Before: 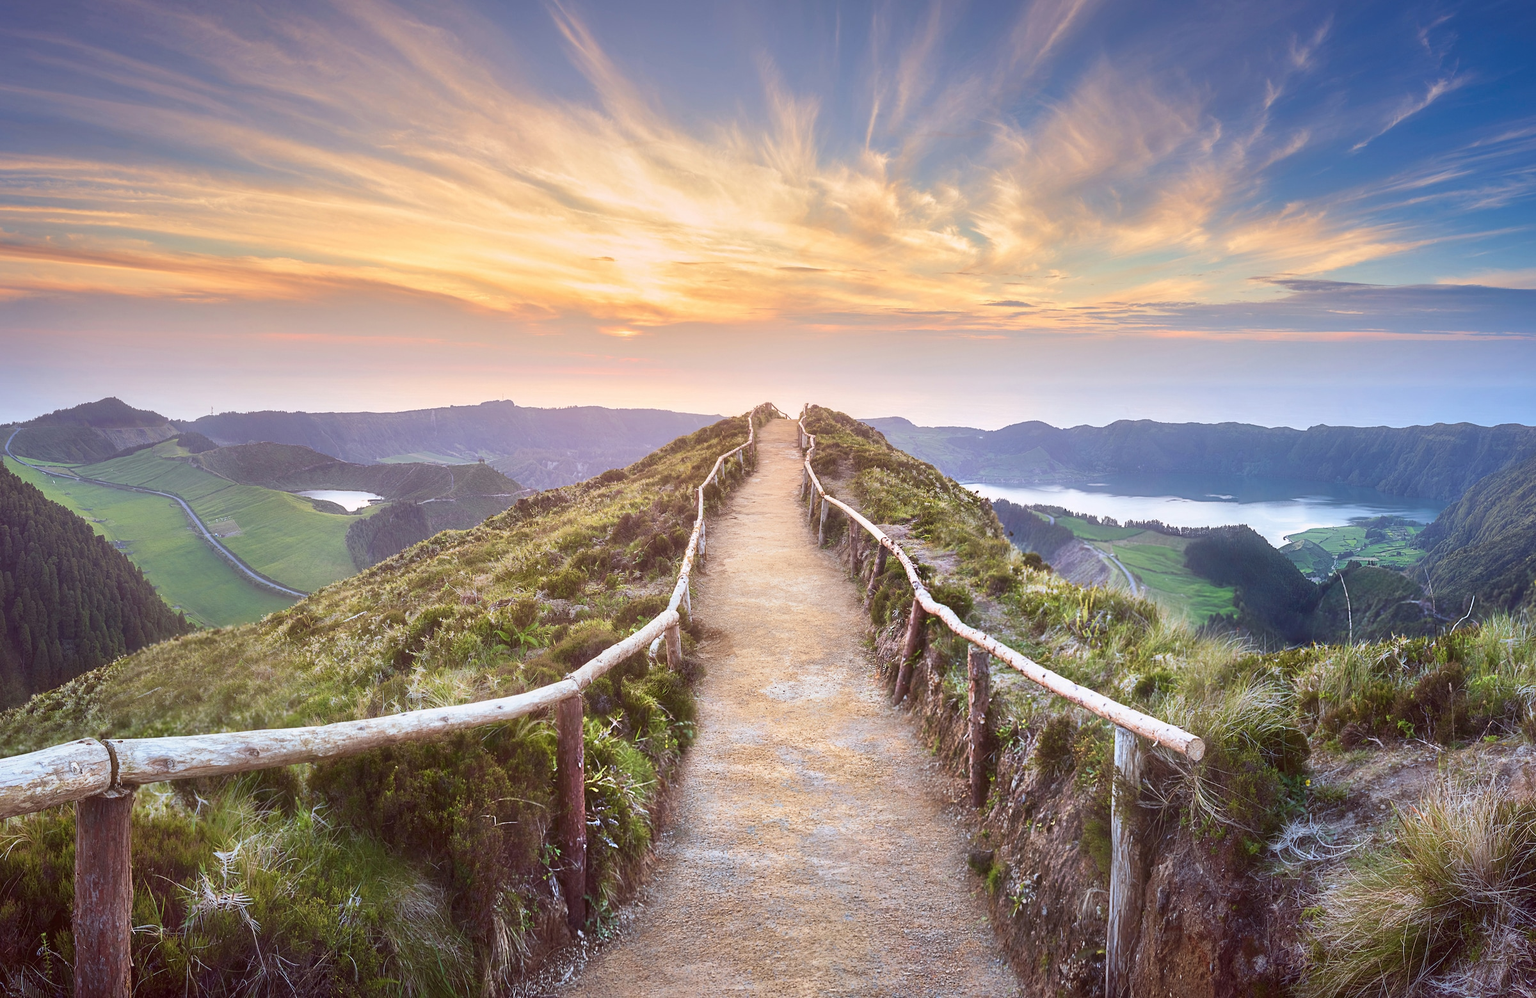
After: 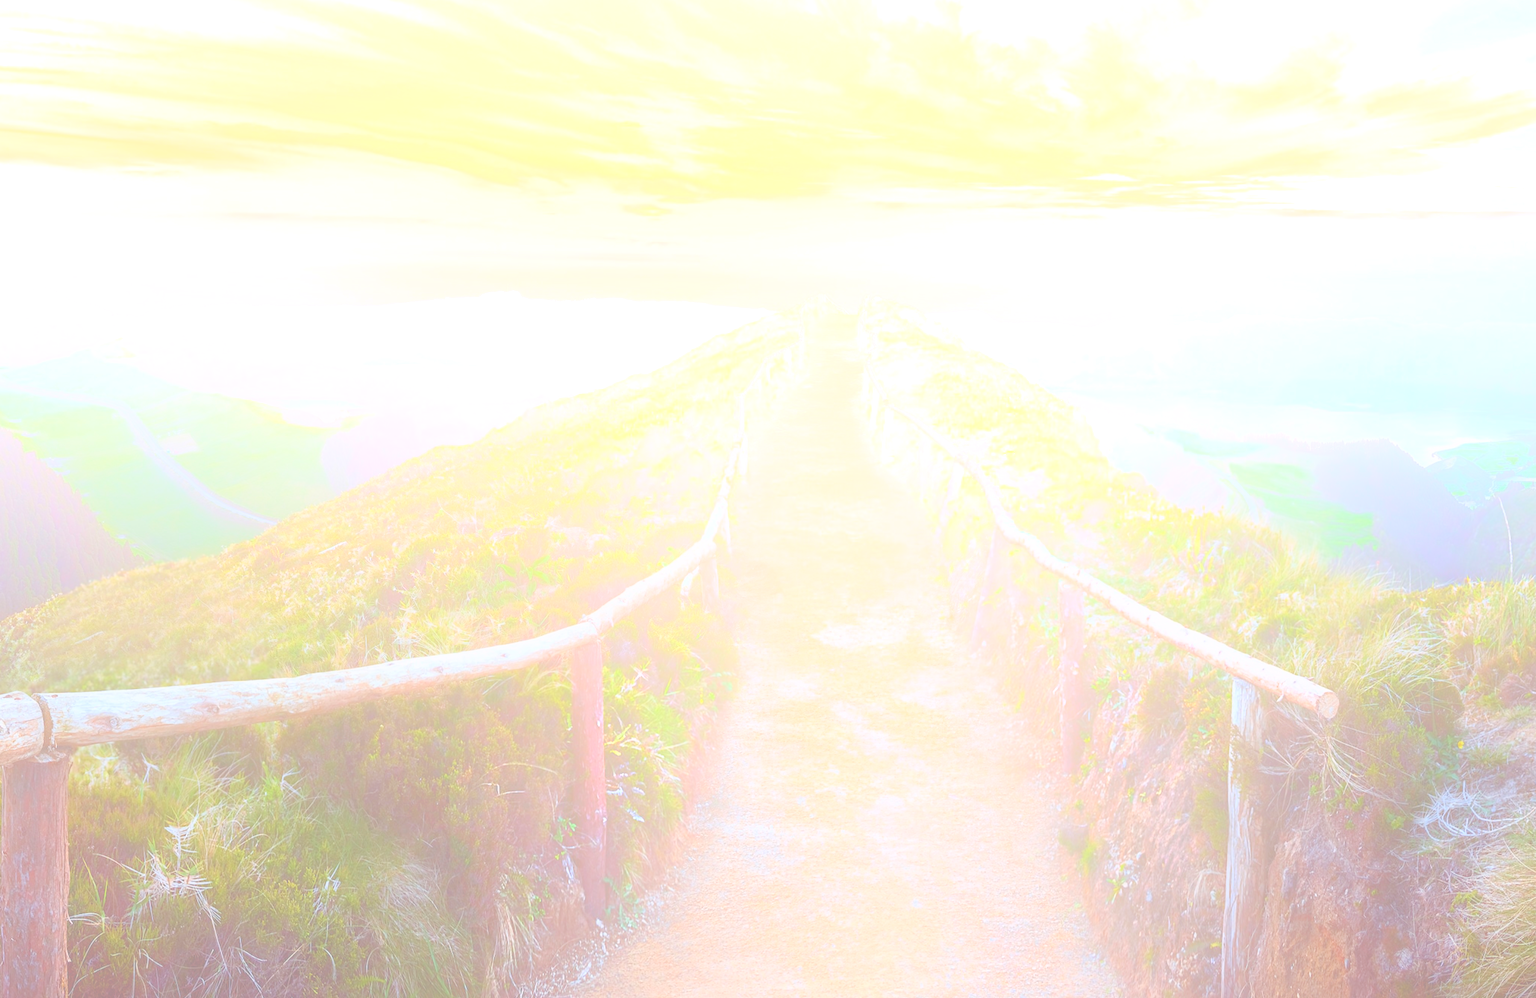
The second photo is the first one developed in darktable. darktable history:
crop and rotate: left 4.842%, top 15.51%, right 10.668%
bloom: size 70%, threshold 25%, strength 70%
